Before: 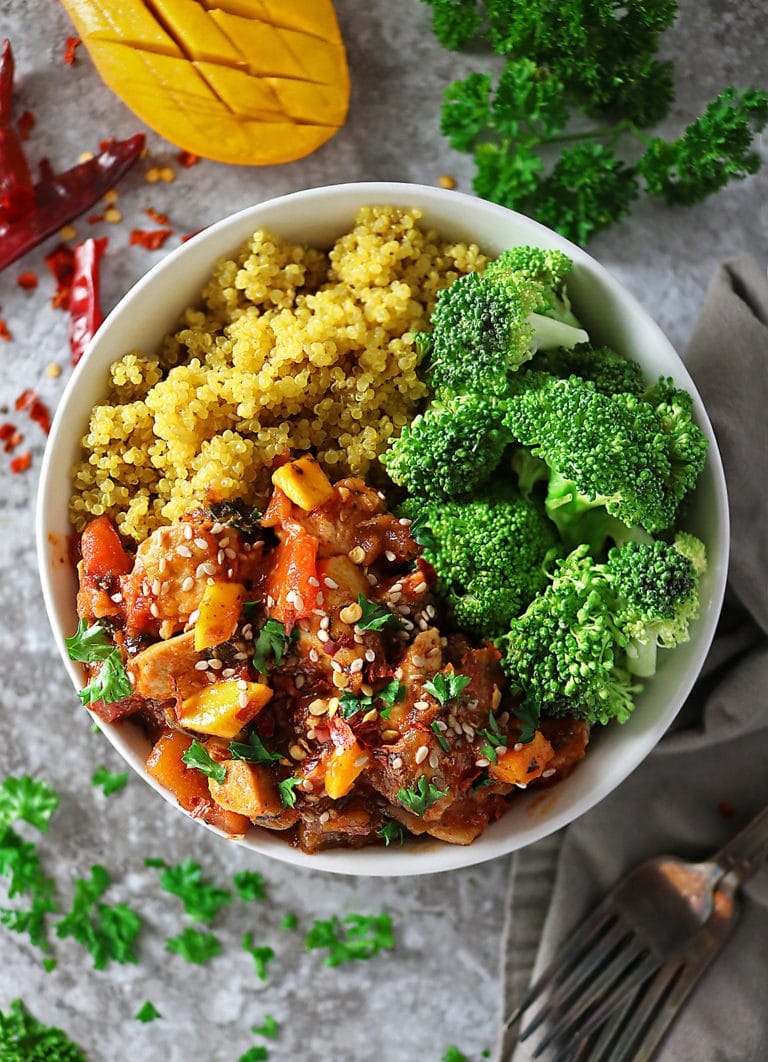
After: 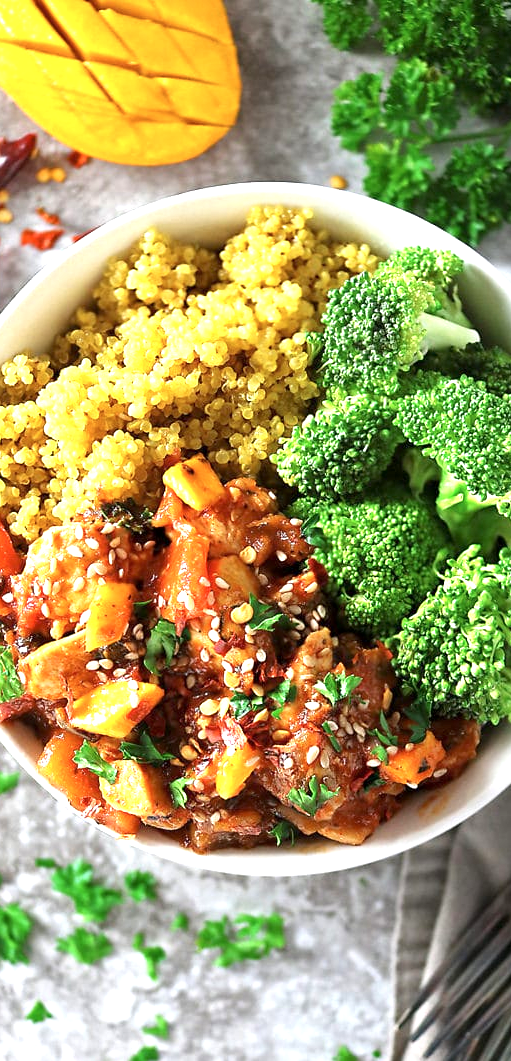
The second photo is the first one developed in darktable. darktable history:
exposure: black level correction 0.001, exposure 1.048 EV, compensate highlight preservation false
contrast brightness saturation: saturation -0.086
crop and rotate: left 14.316%, right 19.093%
